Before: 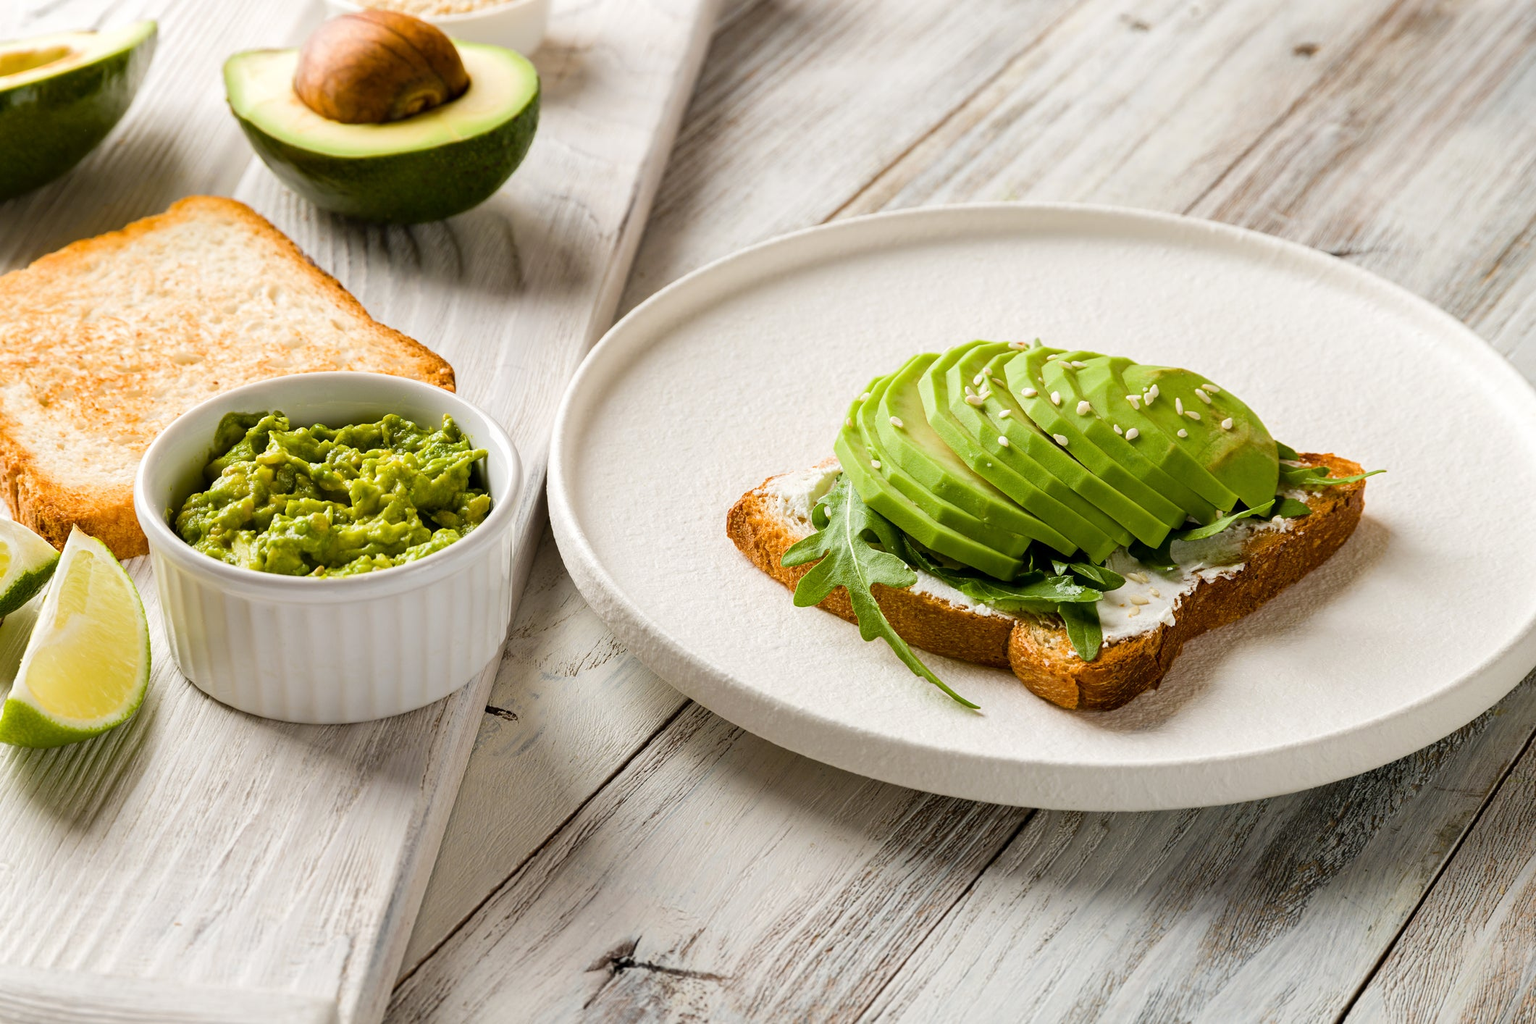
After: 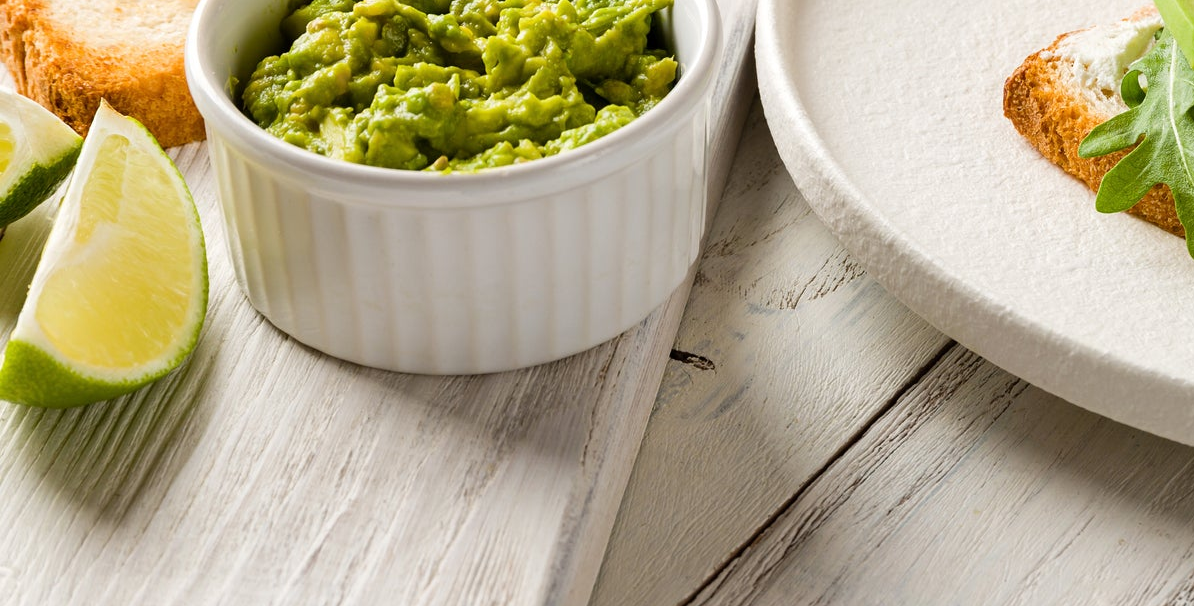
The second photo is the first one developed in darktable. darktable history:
crop: top 44.256%, right 43.701%, bottom 12.872%
